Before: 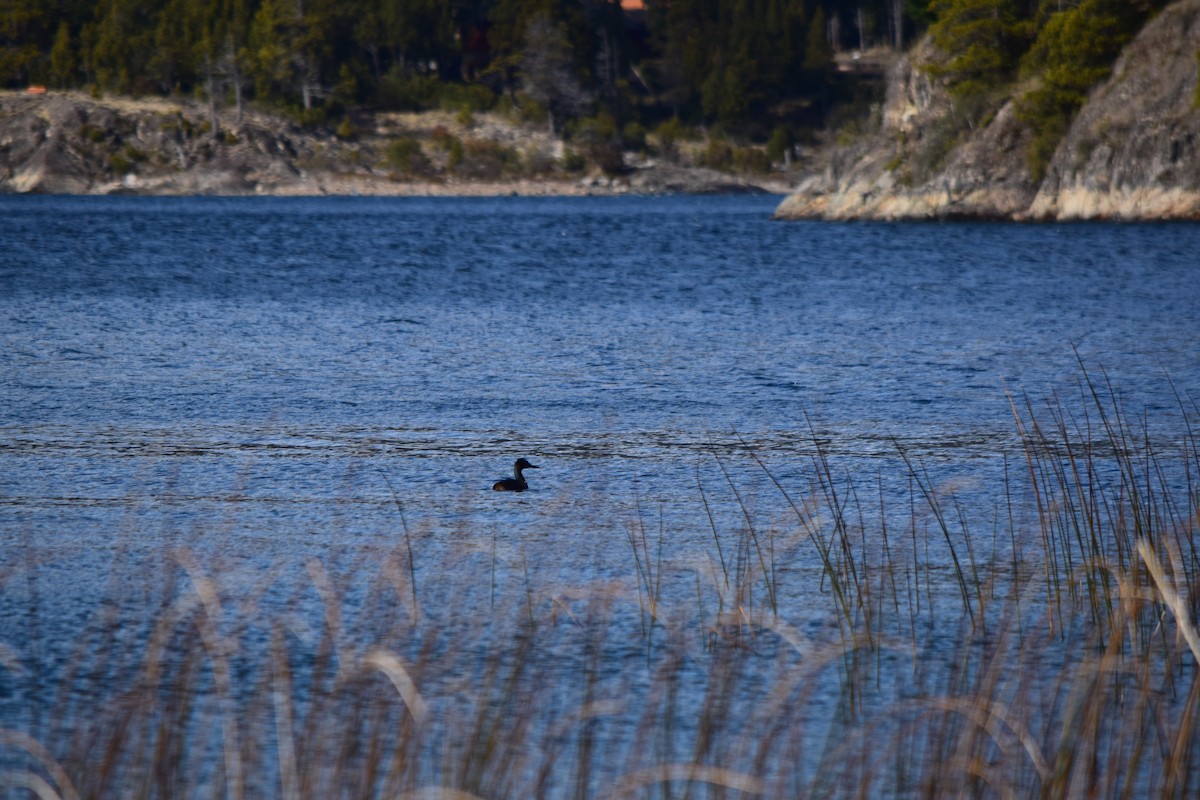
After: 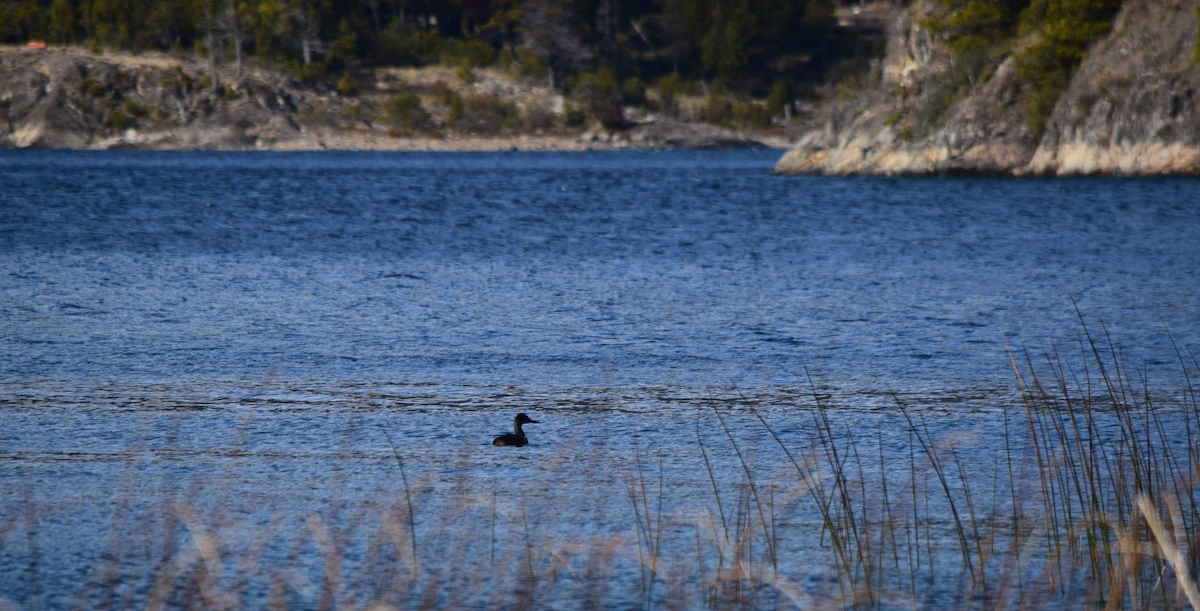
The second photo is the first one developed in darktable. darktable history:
crop: top 5.648%, bottom 17.96%
